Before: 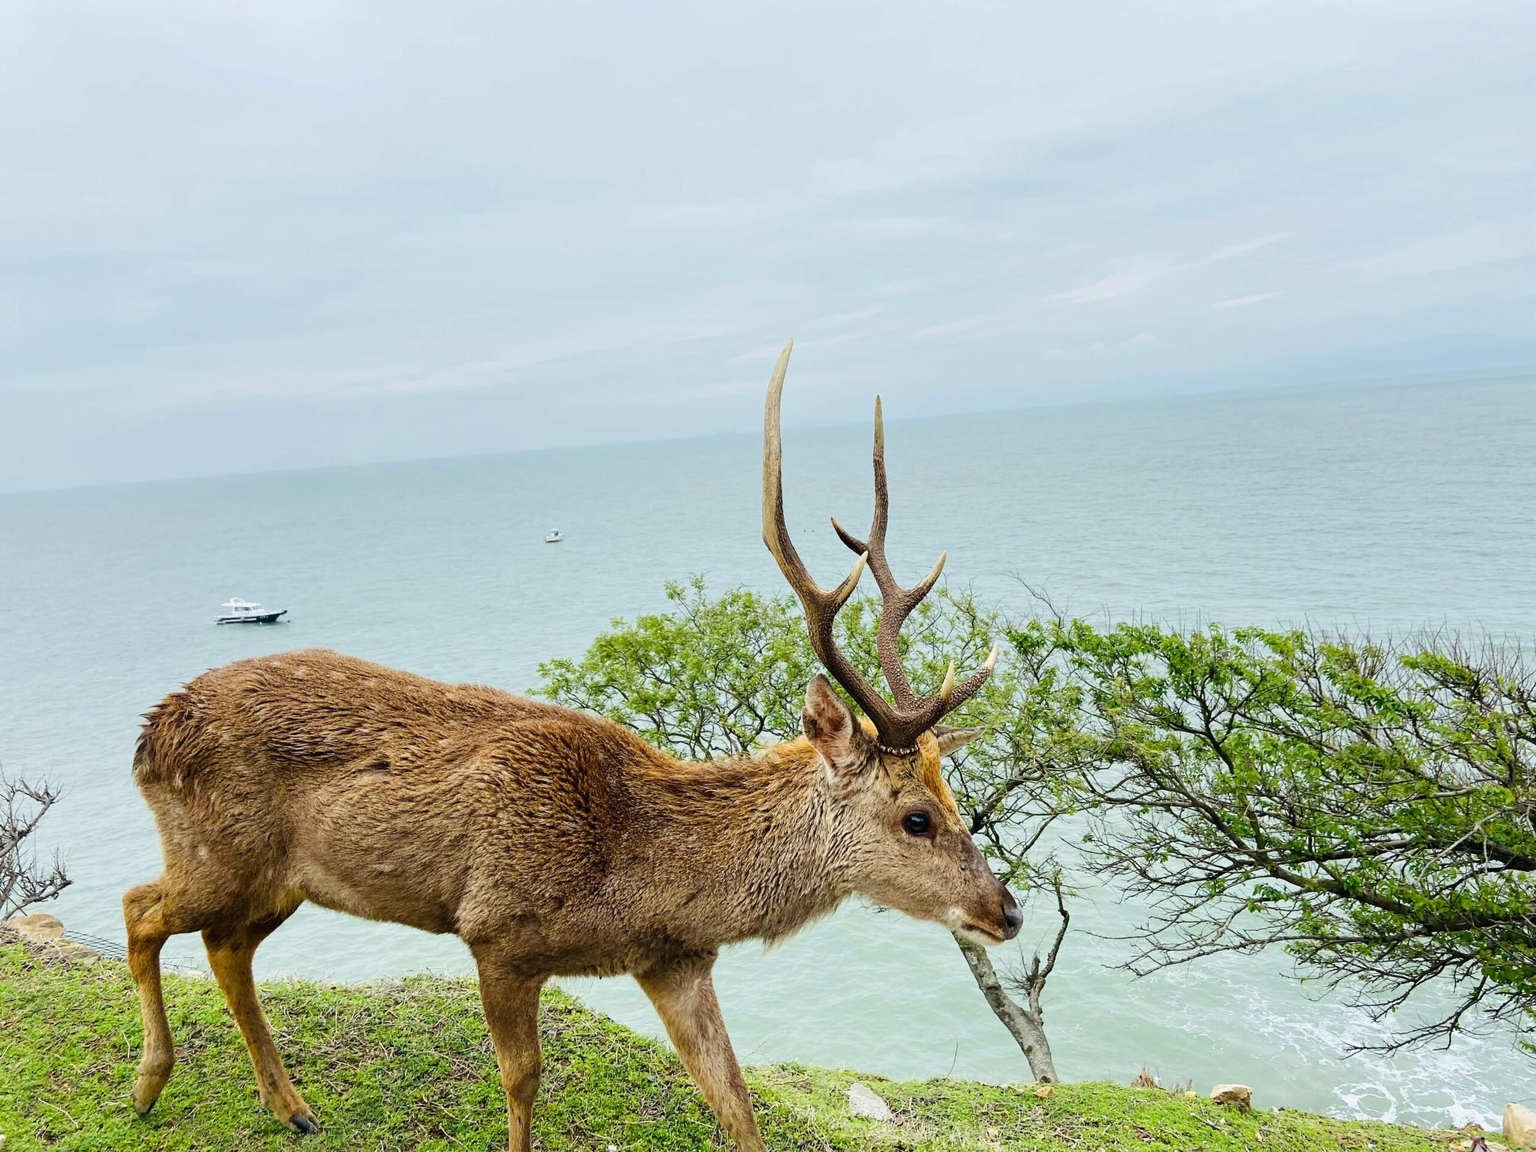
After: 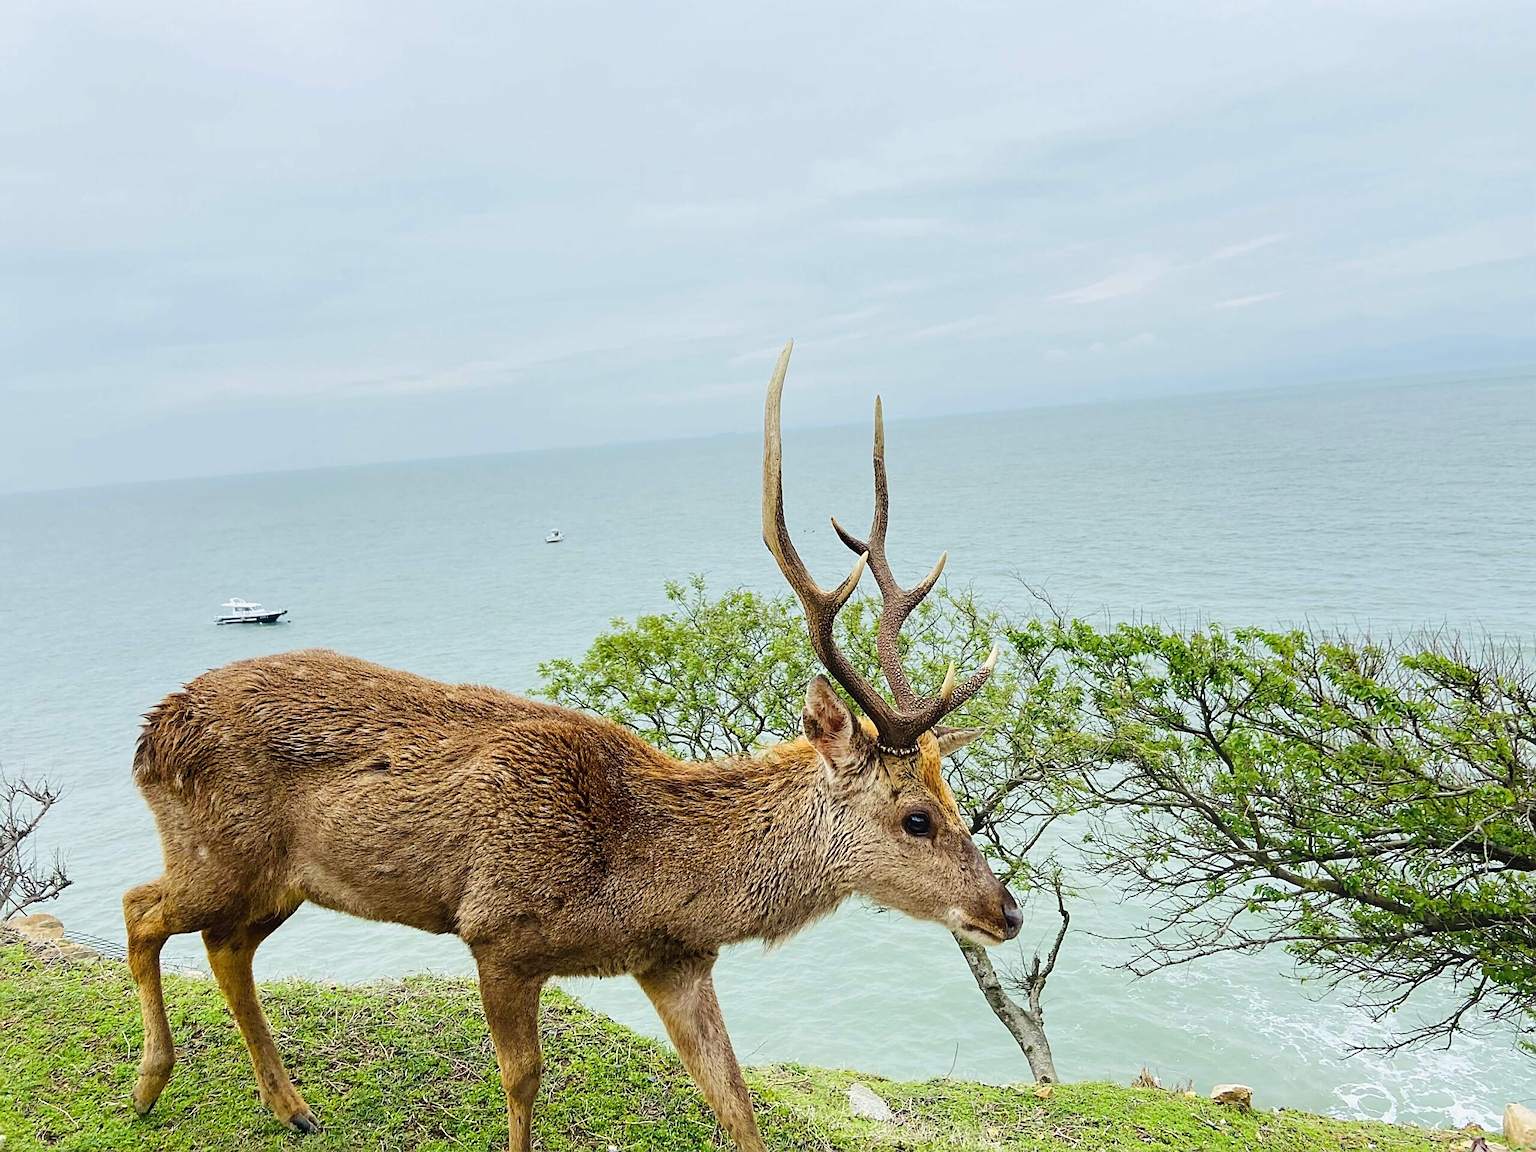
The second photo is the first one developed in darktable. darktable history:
bloom: size 13.65%, threshold 98.39%, strength 4.82%
sharpen: on, module defaults
